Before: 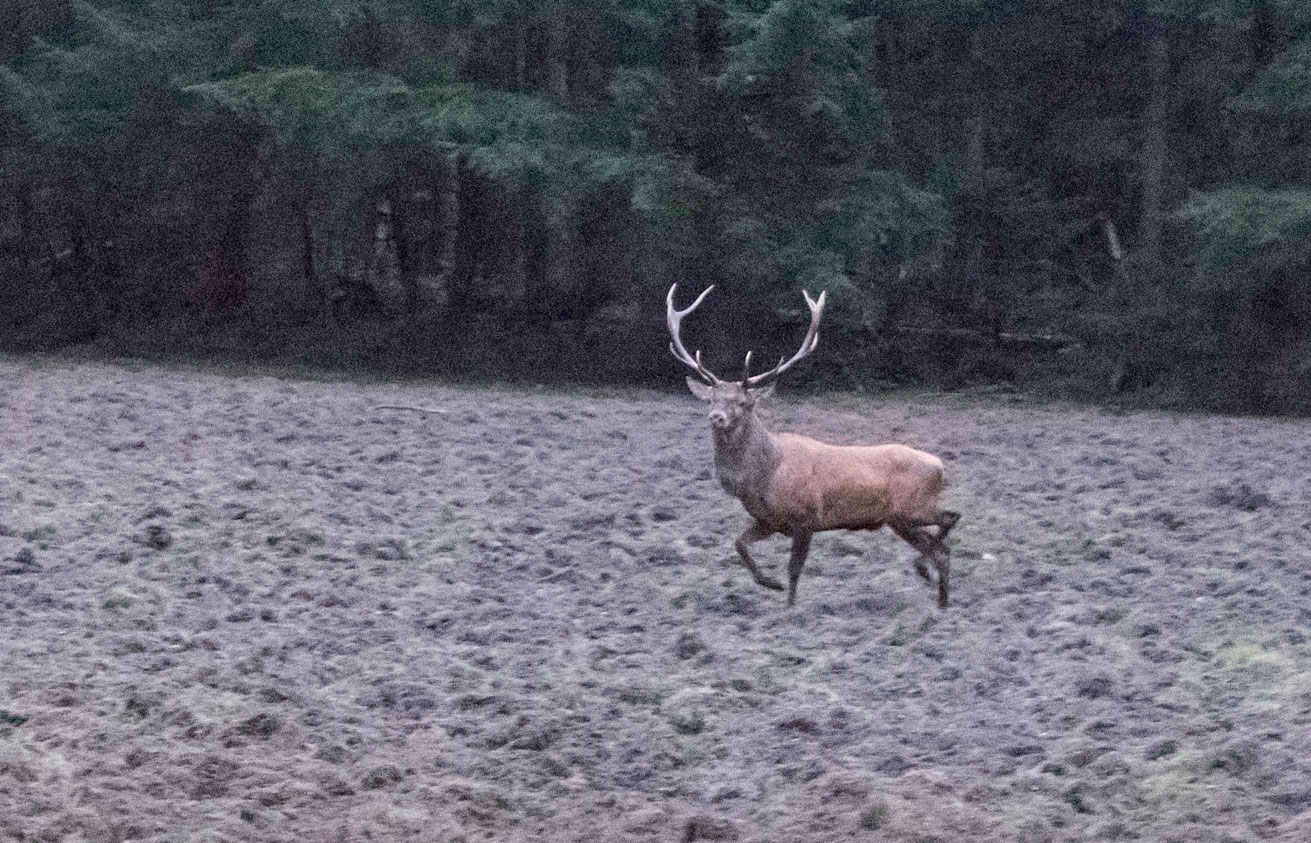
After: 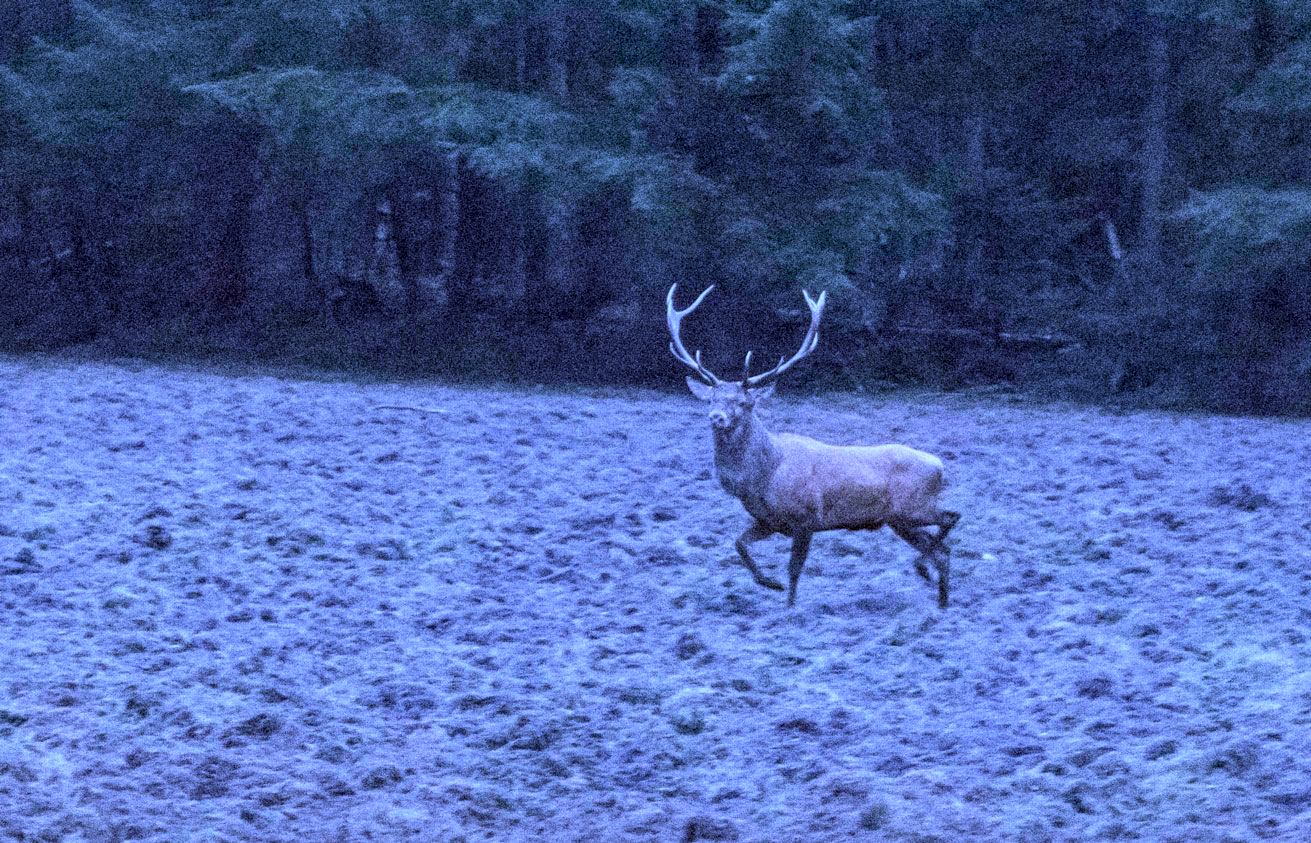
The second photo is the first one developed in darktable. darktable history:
local contrast: on, module defaults
white balance: red 0.766, blue 1.537
